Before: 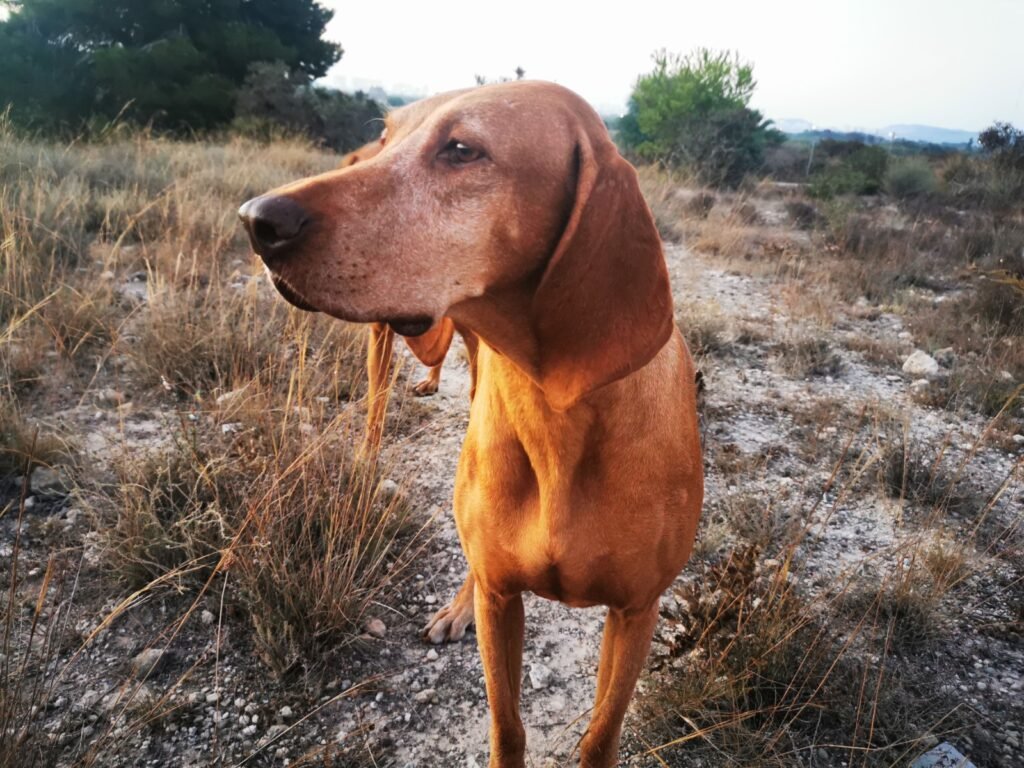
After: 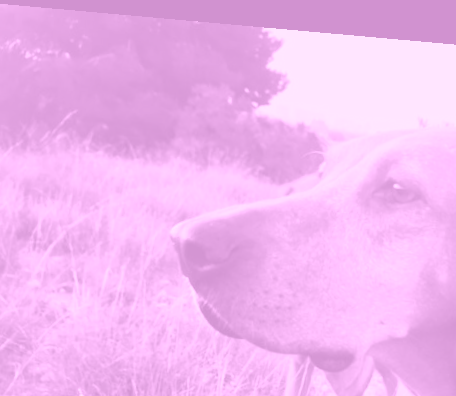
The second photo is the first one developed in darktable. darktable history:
colorize: hue 331.2°, saturation 75%, source mix 30.28%, lightness 70.52%, version 1
rotate and perspective: rotation 5.12°, automatic cropping off
crop and rotate: left 10.817%, top 0.062%, right 47.194%, bottom 53.626%
white balance: red 1.004, blue 1.096
